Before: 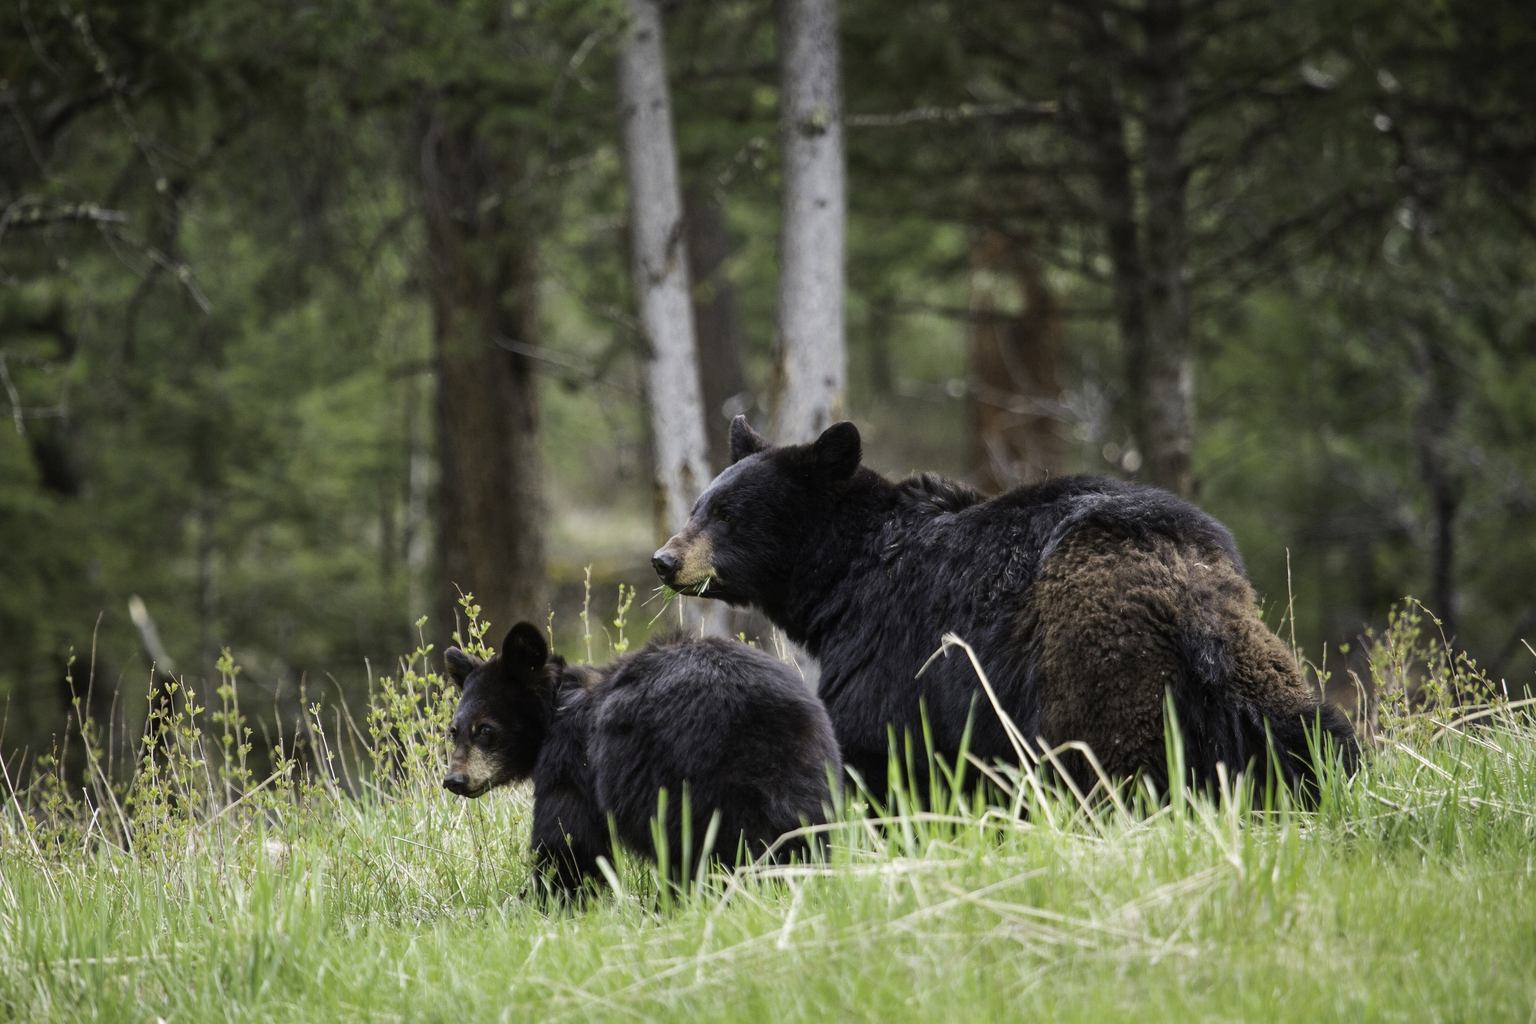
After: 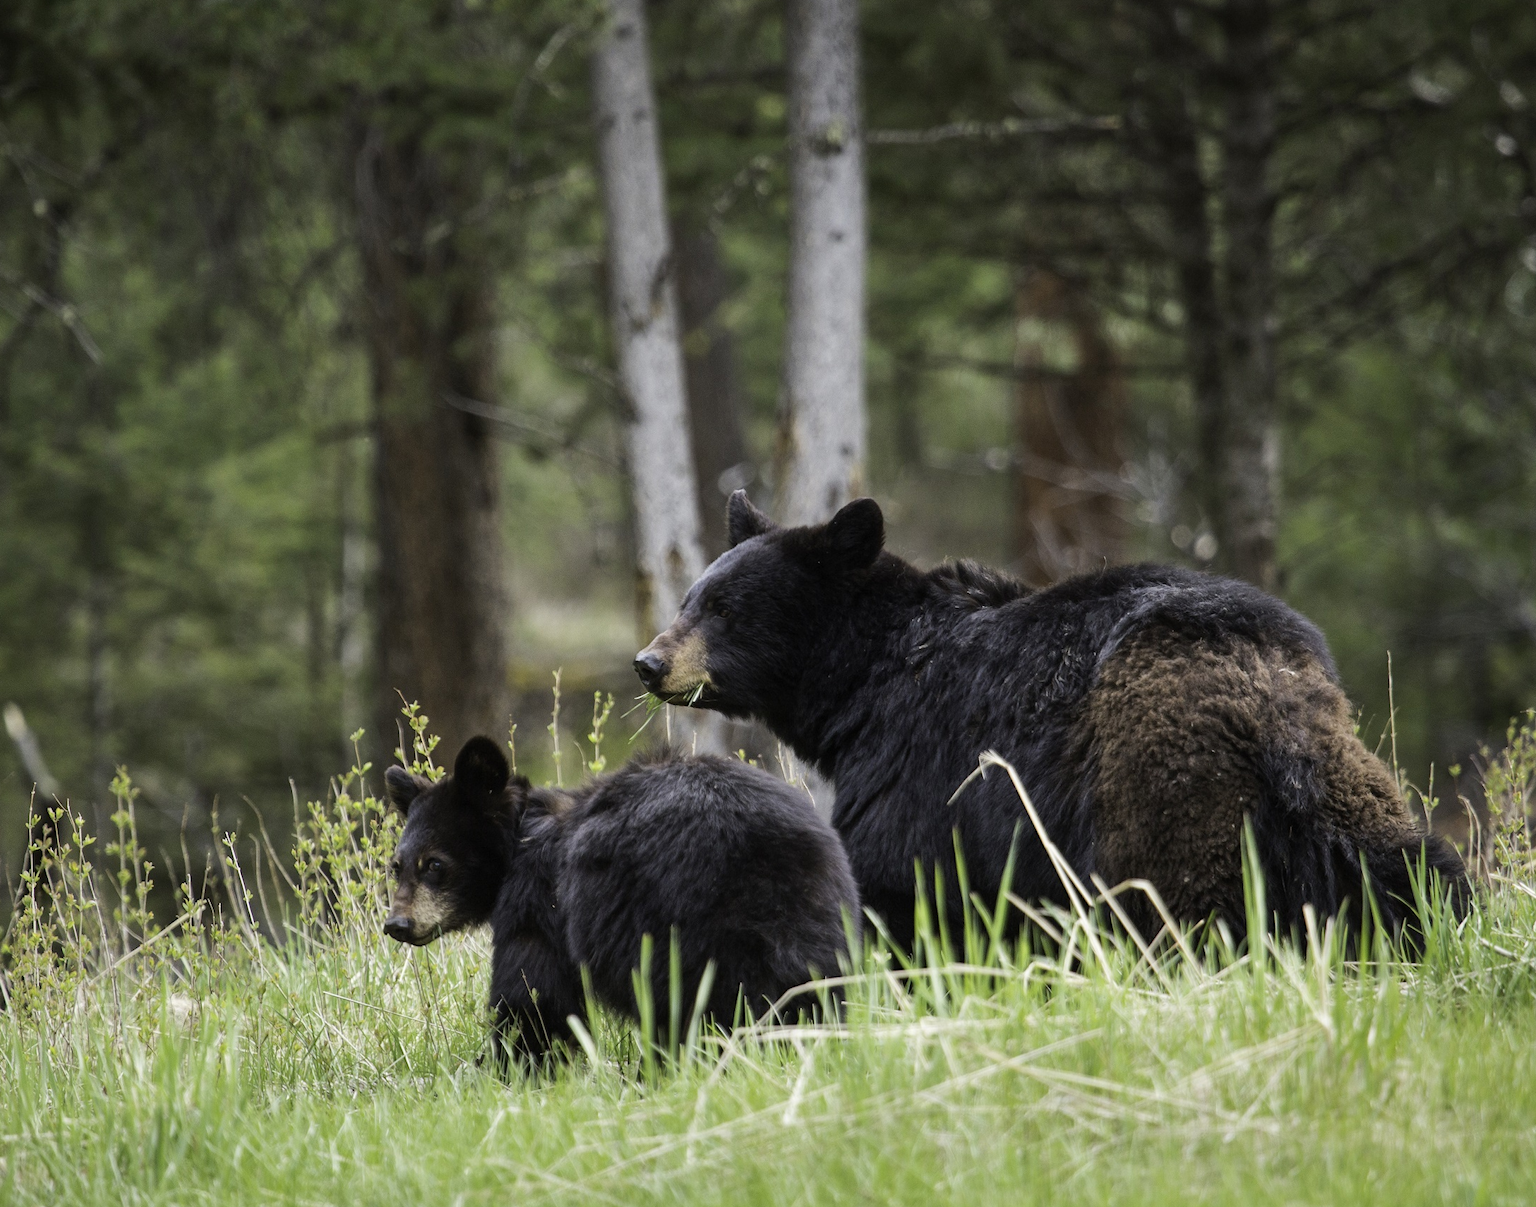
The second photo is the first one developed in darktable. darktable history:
crop: left 8.026%, right 7.374%
rotate and perspective: rotation 0.174°, lens shift (vertical) 0.013, lens shift (horizontal) 0.019, shear 0.001, automatic cropping original format, crop left 0.007, crop right 0.991, crop top 0.016, crop bottom 0.997
